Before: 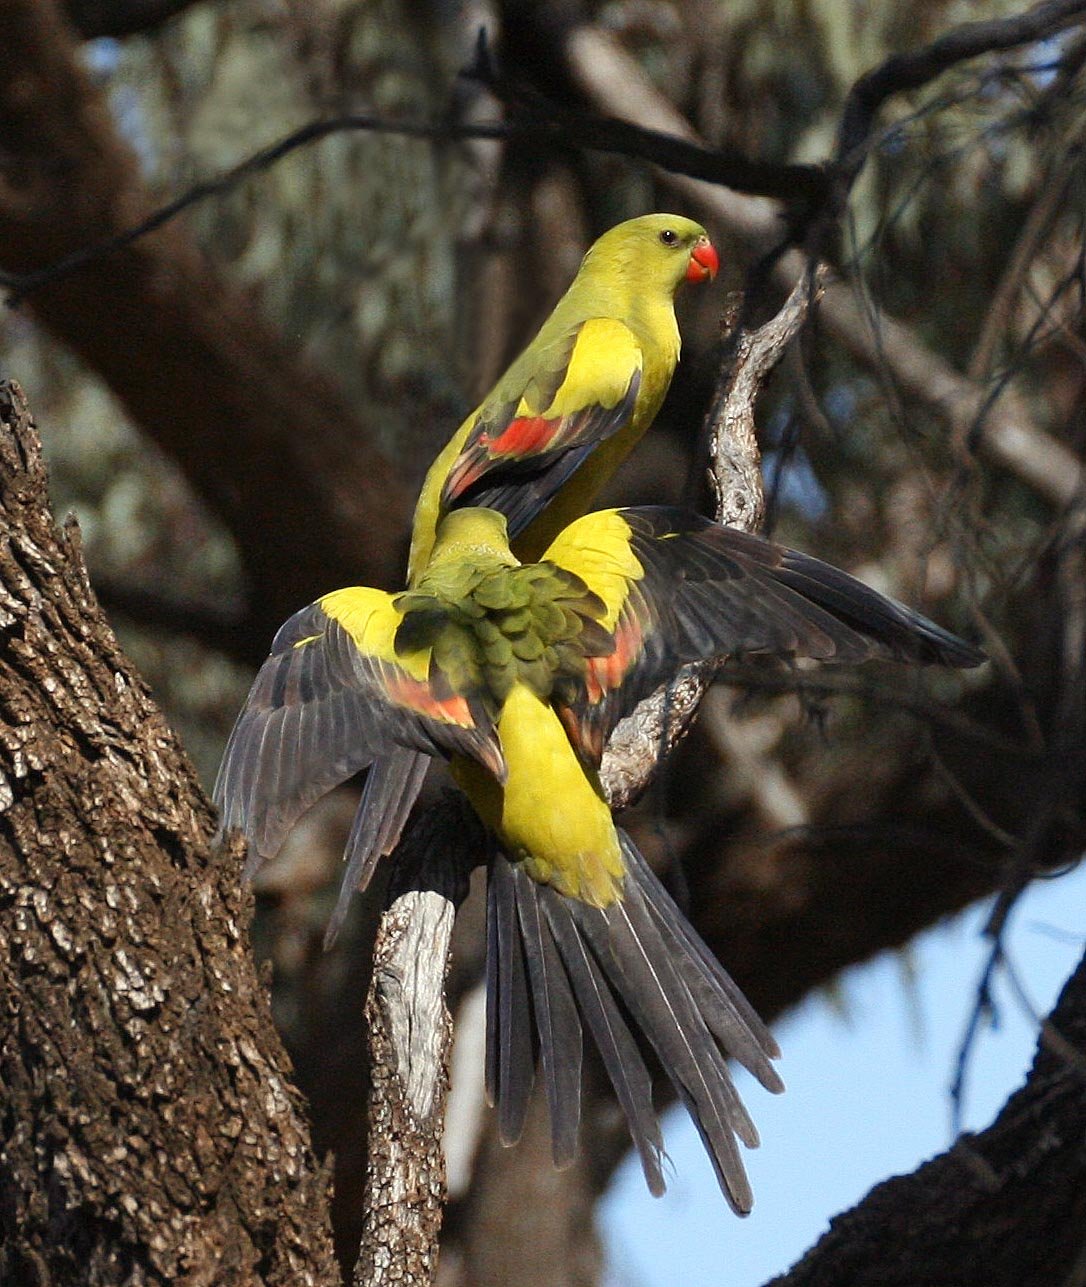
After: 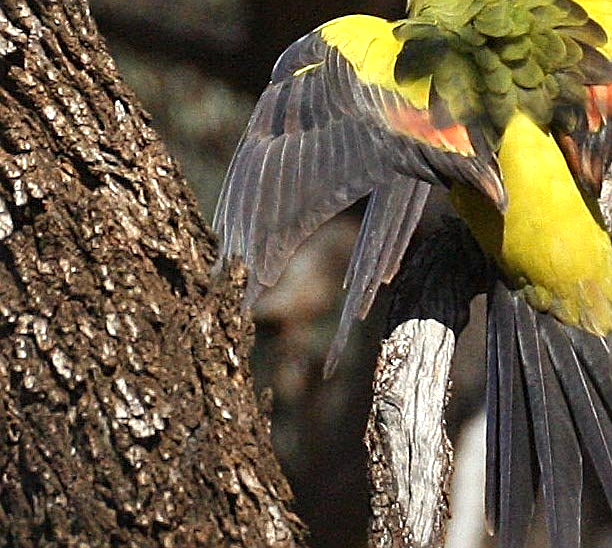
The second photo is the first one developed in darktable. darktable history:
crop: top 44.483%, right 43.593%, bottom 12.892%
exposure: exposure 0.3 EV, compensate highlight preservation false
sharpen: on, module defaults
